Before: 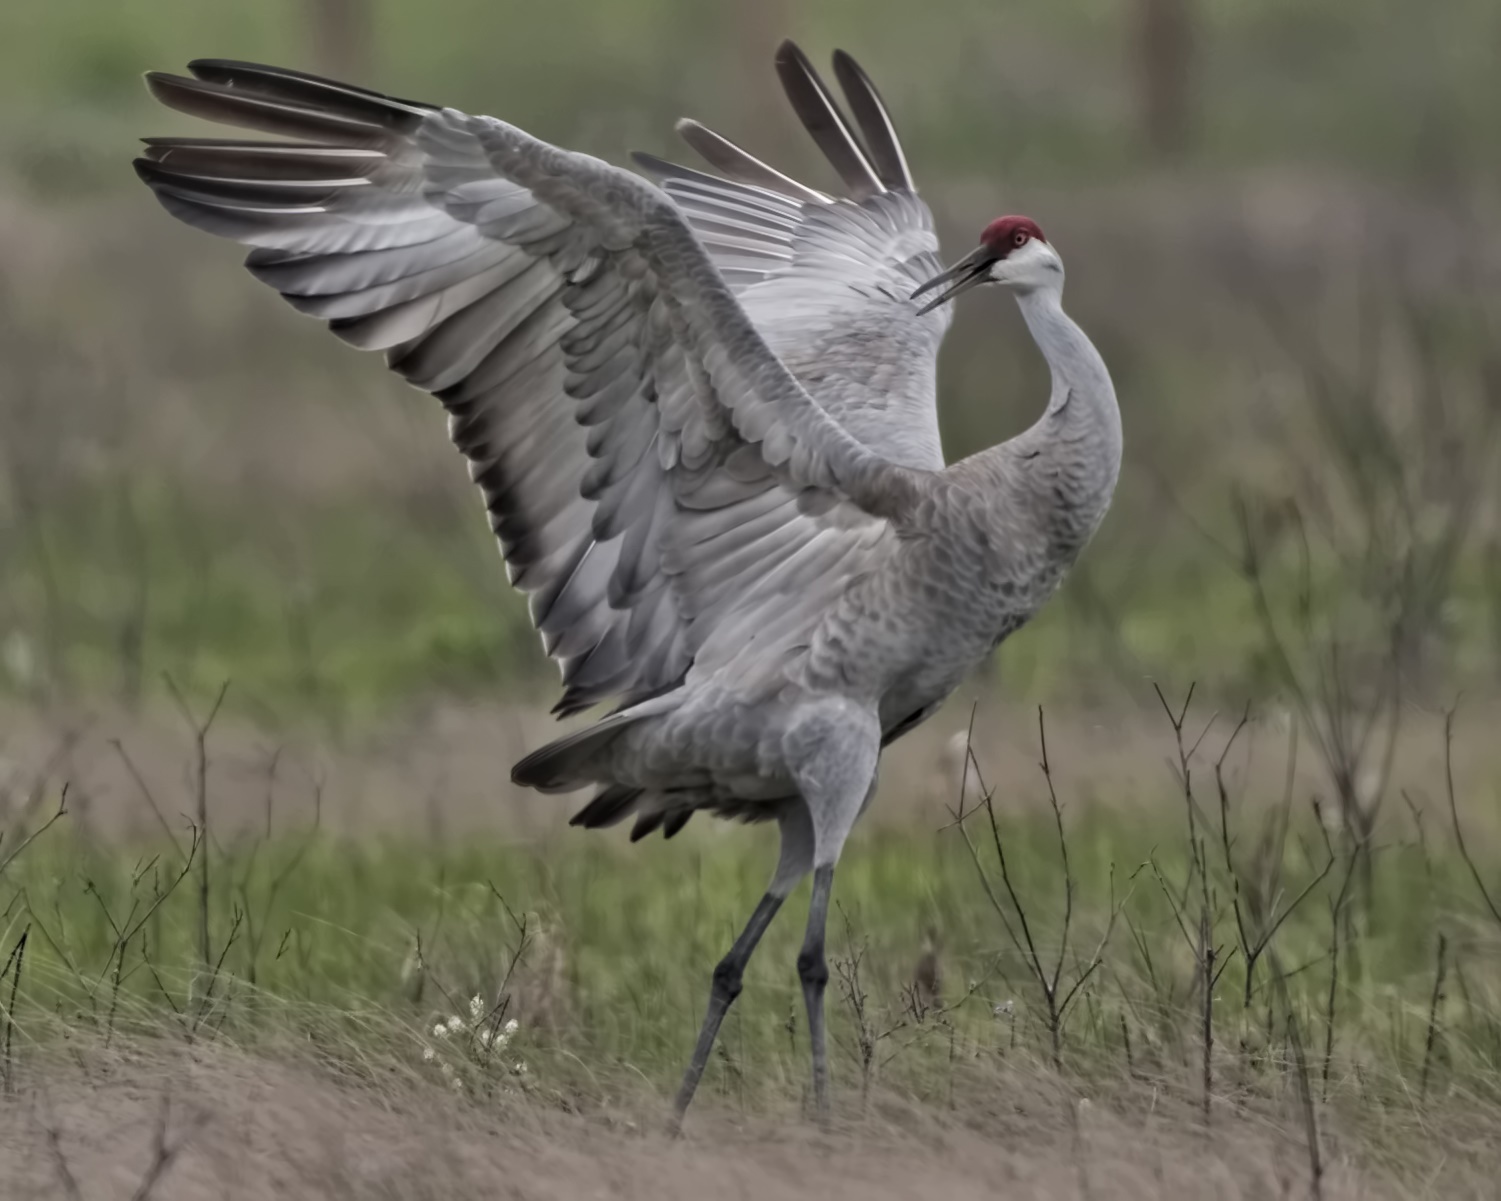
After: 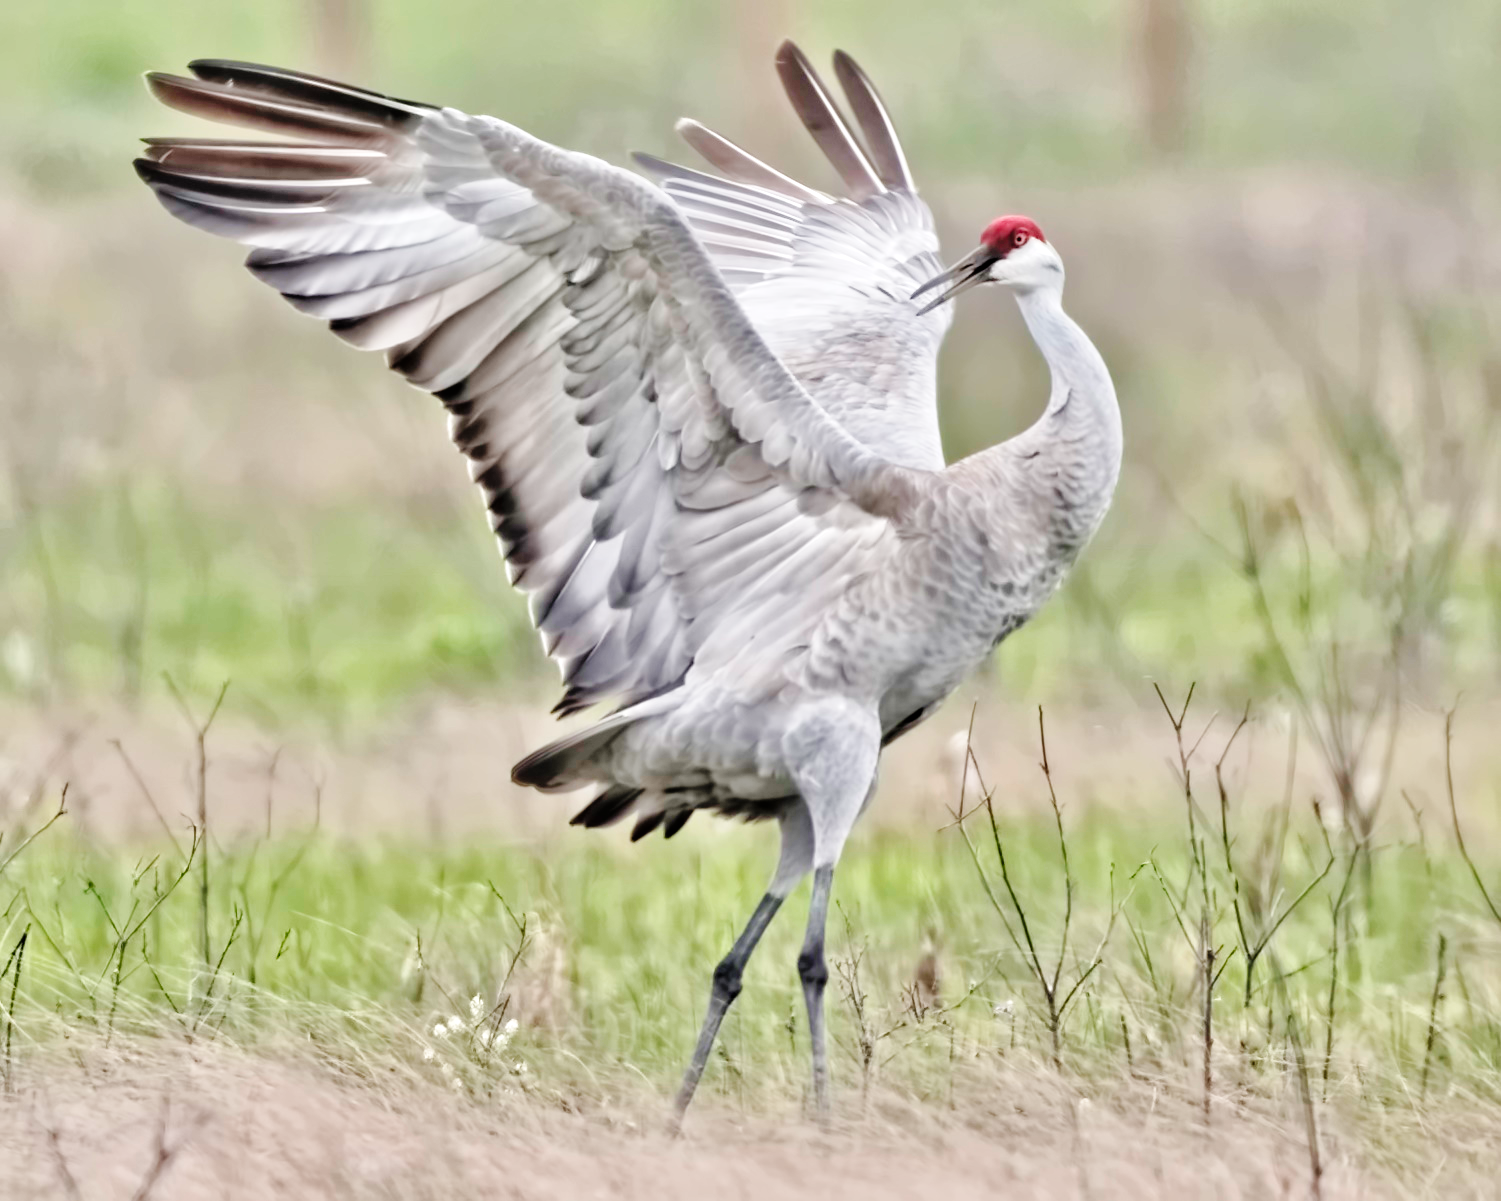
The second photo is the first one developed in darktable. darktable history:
base curve: curves: ch0 [(0, 0) (0.036, 0.025) (0.121, 0.166) (0.206, 0.329) (0.605, 0.79) (1, 1)], preserve colors none
tone equalizer: -7 EV 0.15 EV, -6 EV 0.6 EV, -5 EV 1.15 EV, -4 EV 1.33 EV, -3 EV 1.15 EV, -2 EV 0.6 EV, -1 EV 0.15 EV, mask exposure compensation -0.5 EV
exposure: black level correction 0, exposure 1.625 EV, compensate exposure bias true, compensate highlight preservation false
